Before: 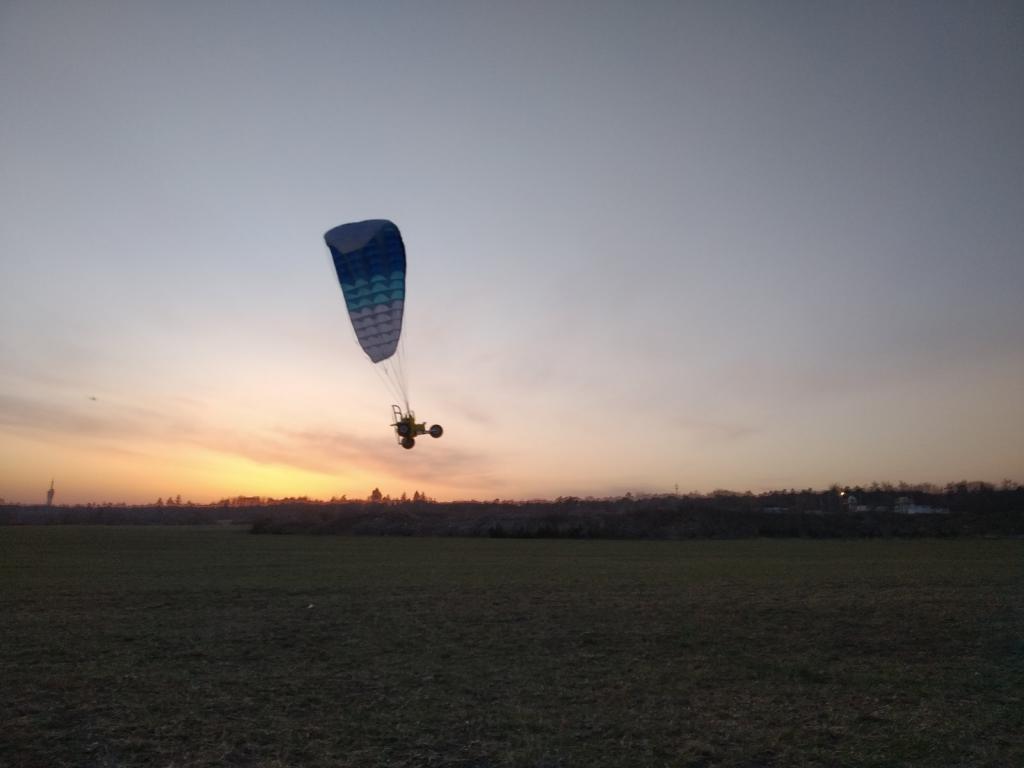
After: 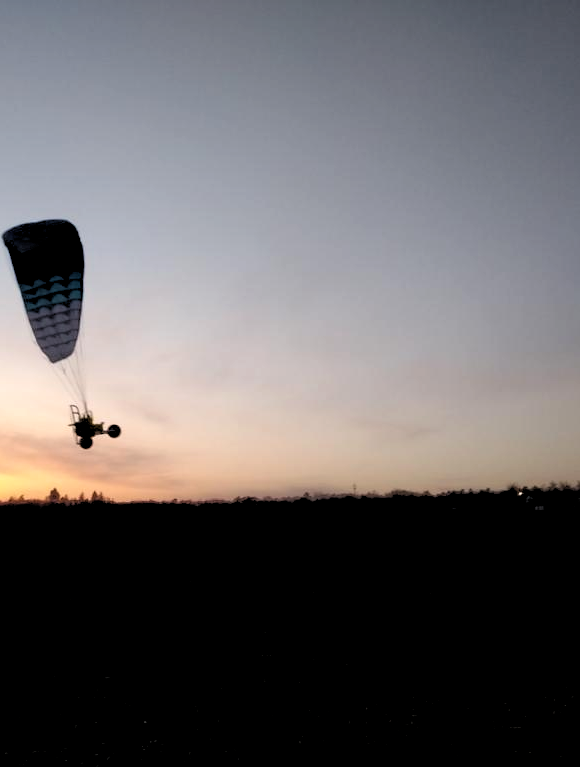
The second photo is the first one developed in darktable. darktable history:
crop: left 31.458%, top 0%, right 11.876%
rgb levels: levels [[0.034, 0.472, 0.904], [0, 0.5, 1], [0, 0.5, 1]]
